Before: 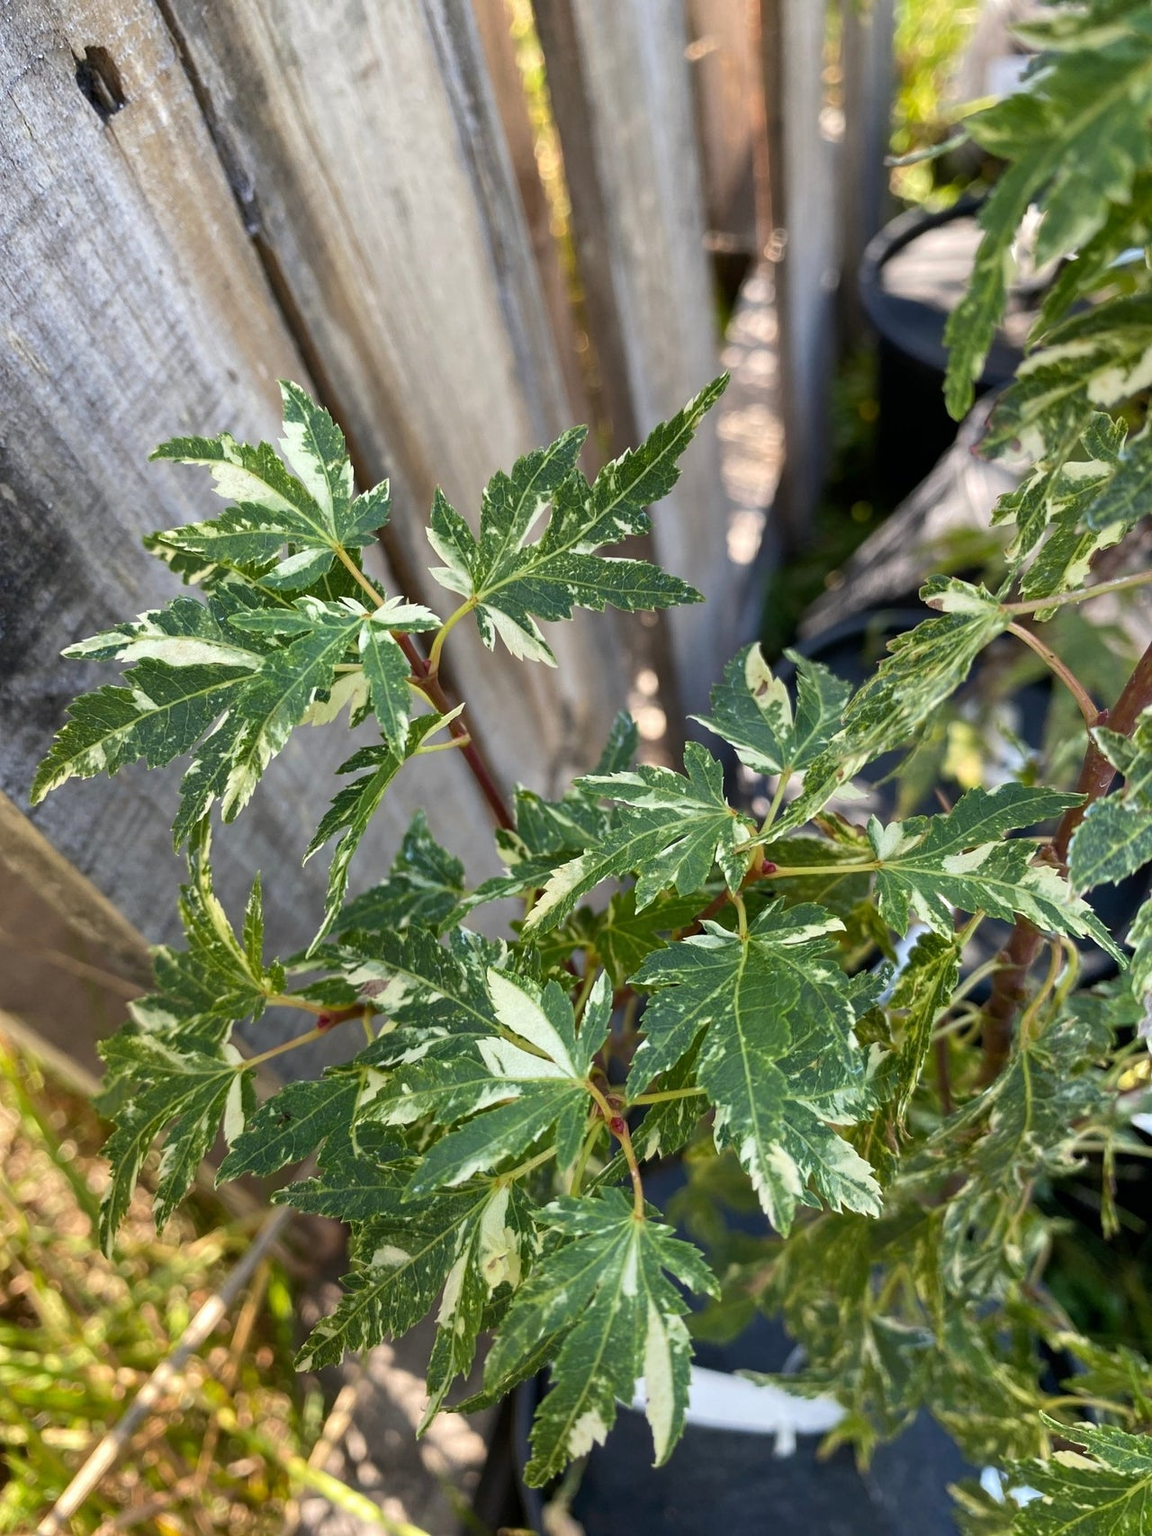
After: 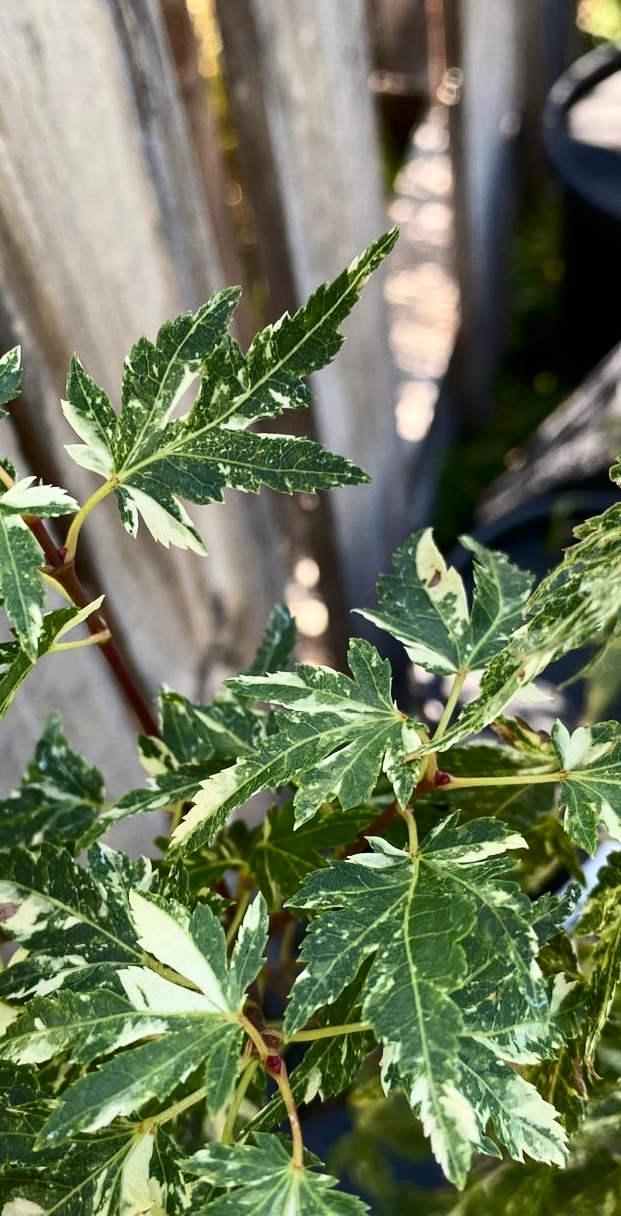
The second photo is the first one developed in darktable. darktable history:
contrast brightness saturation: contrast 0.272
crop: left 32.197%, top 10.944%, right 18.698%, bottom 17.615%
shadows and highlights: soften with gaussian
